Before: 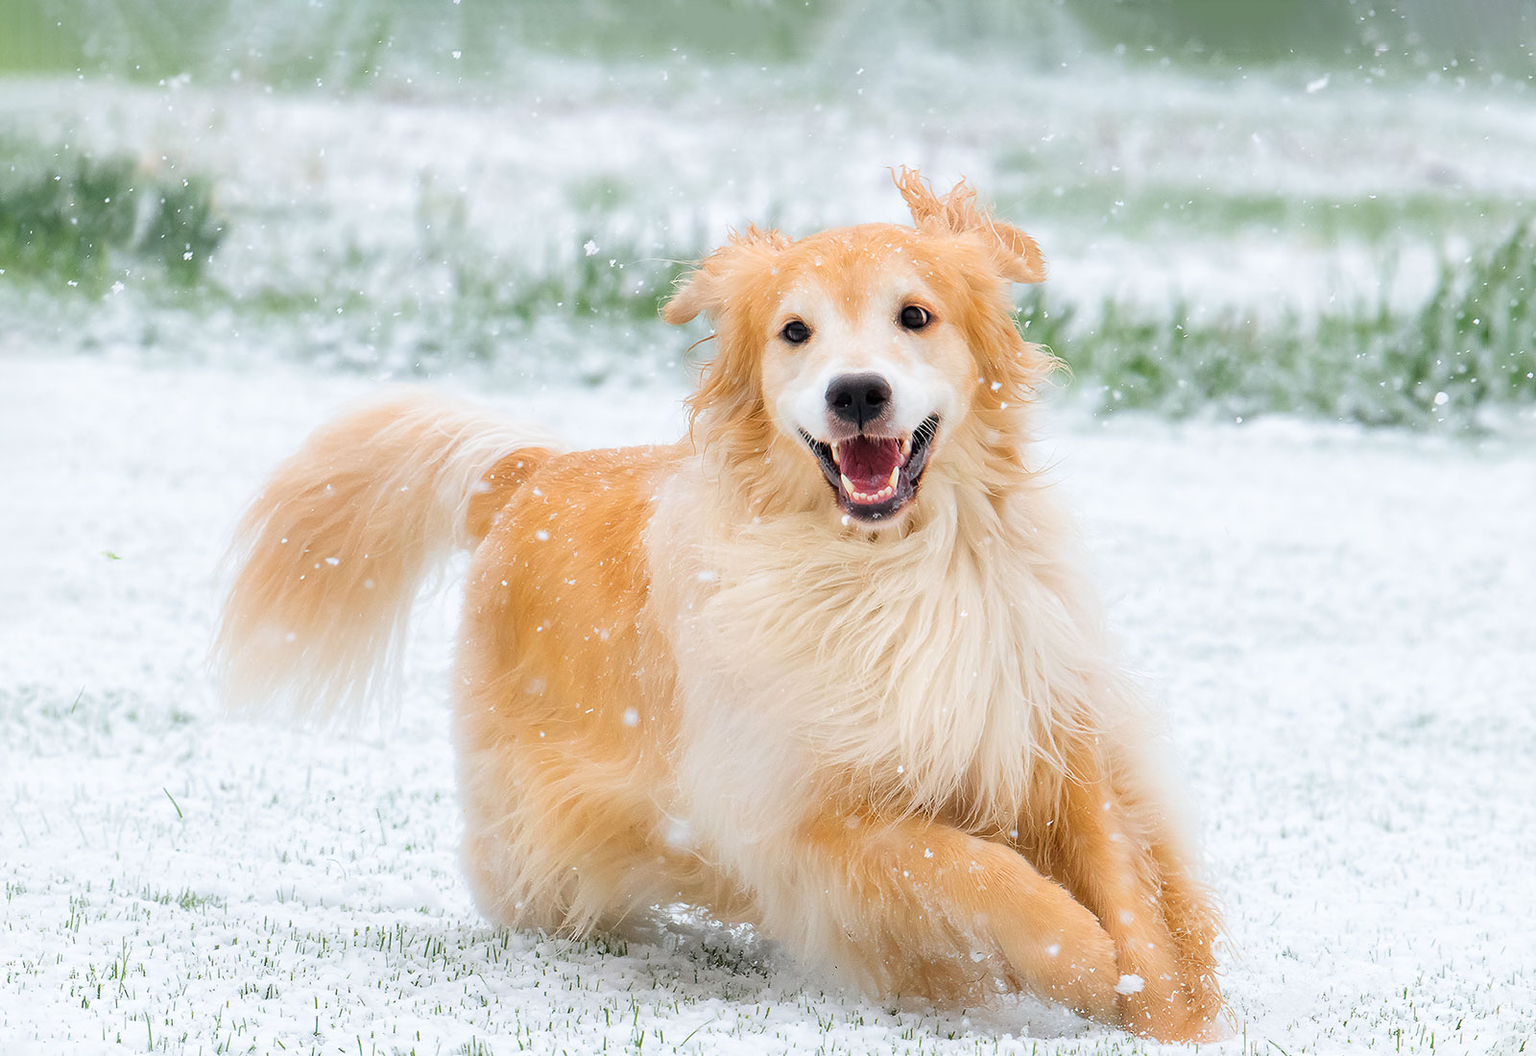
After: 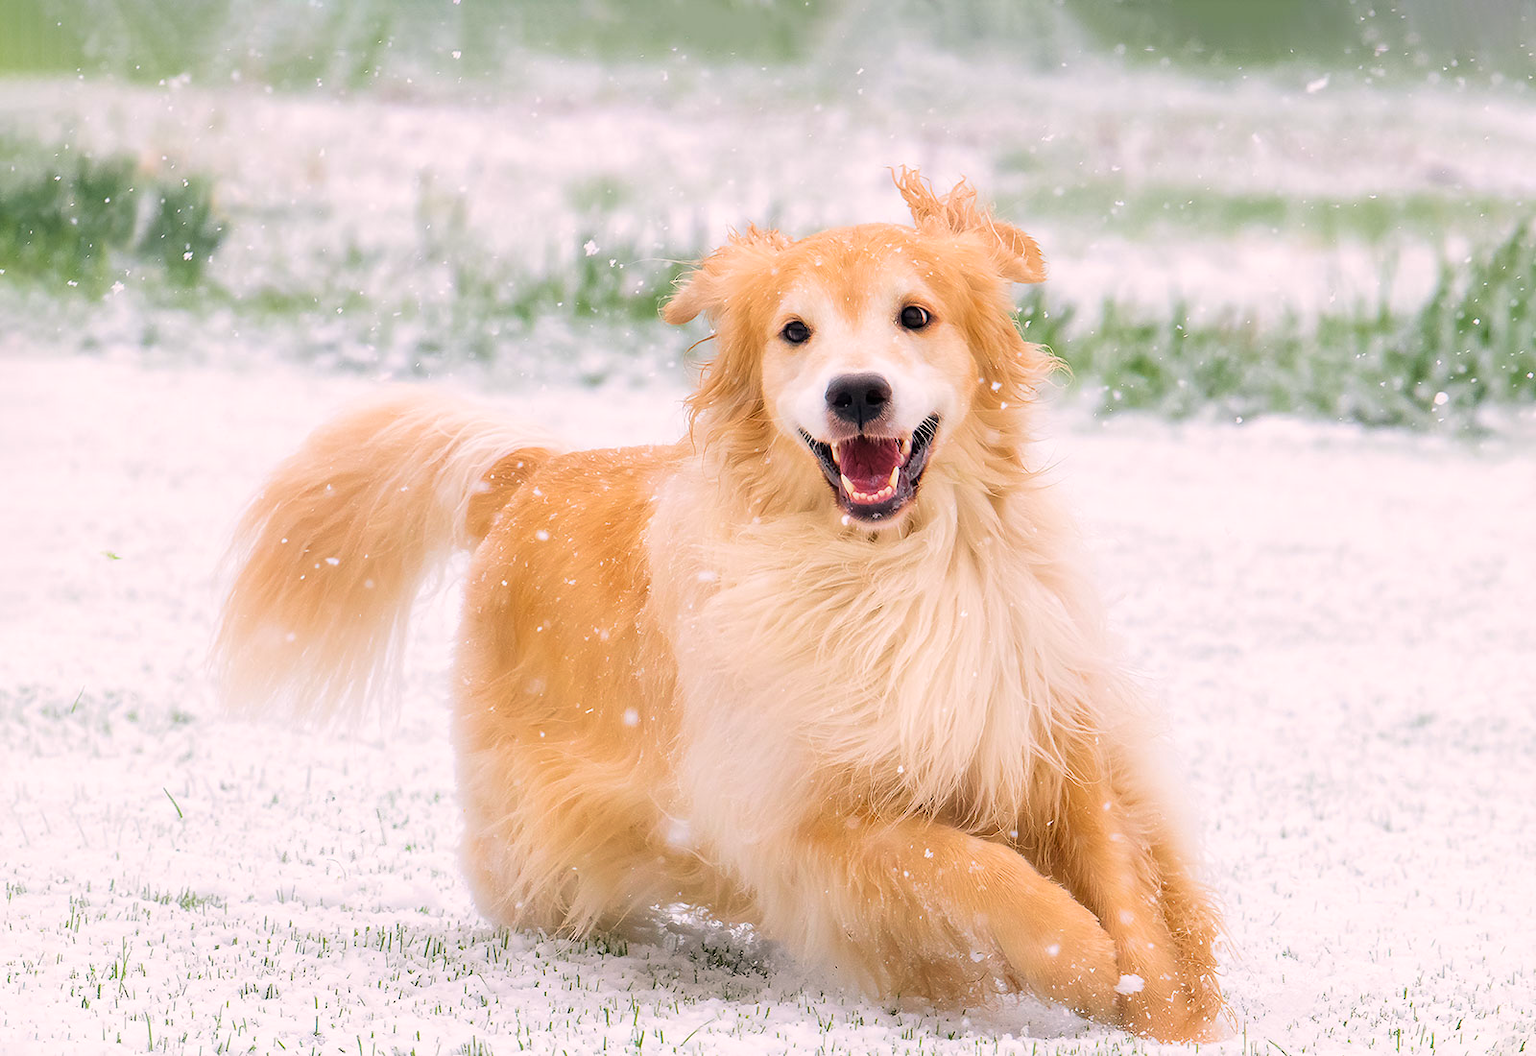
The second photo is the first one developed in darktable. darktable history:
velvia: on, module defaults
color correction: highlights a* 7.36, highlights b* 3.81
